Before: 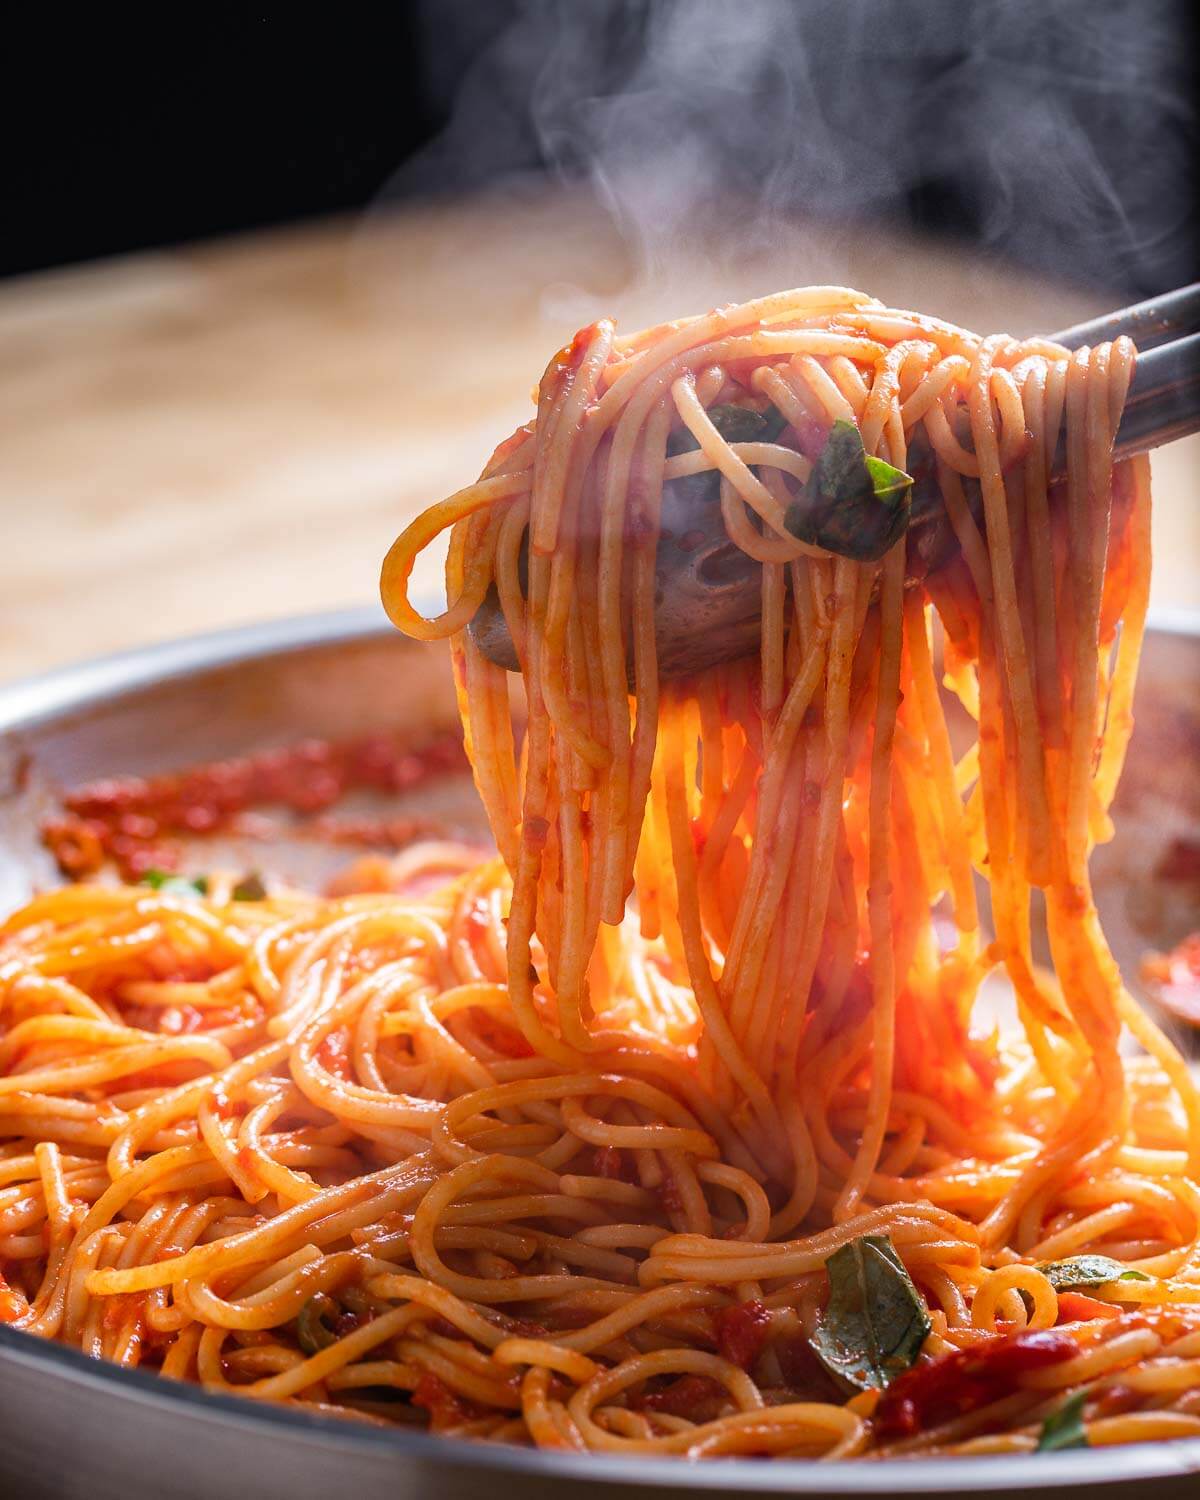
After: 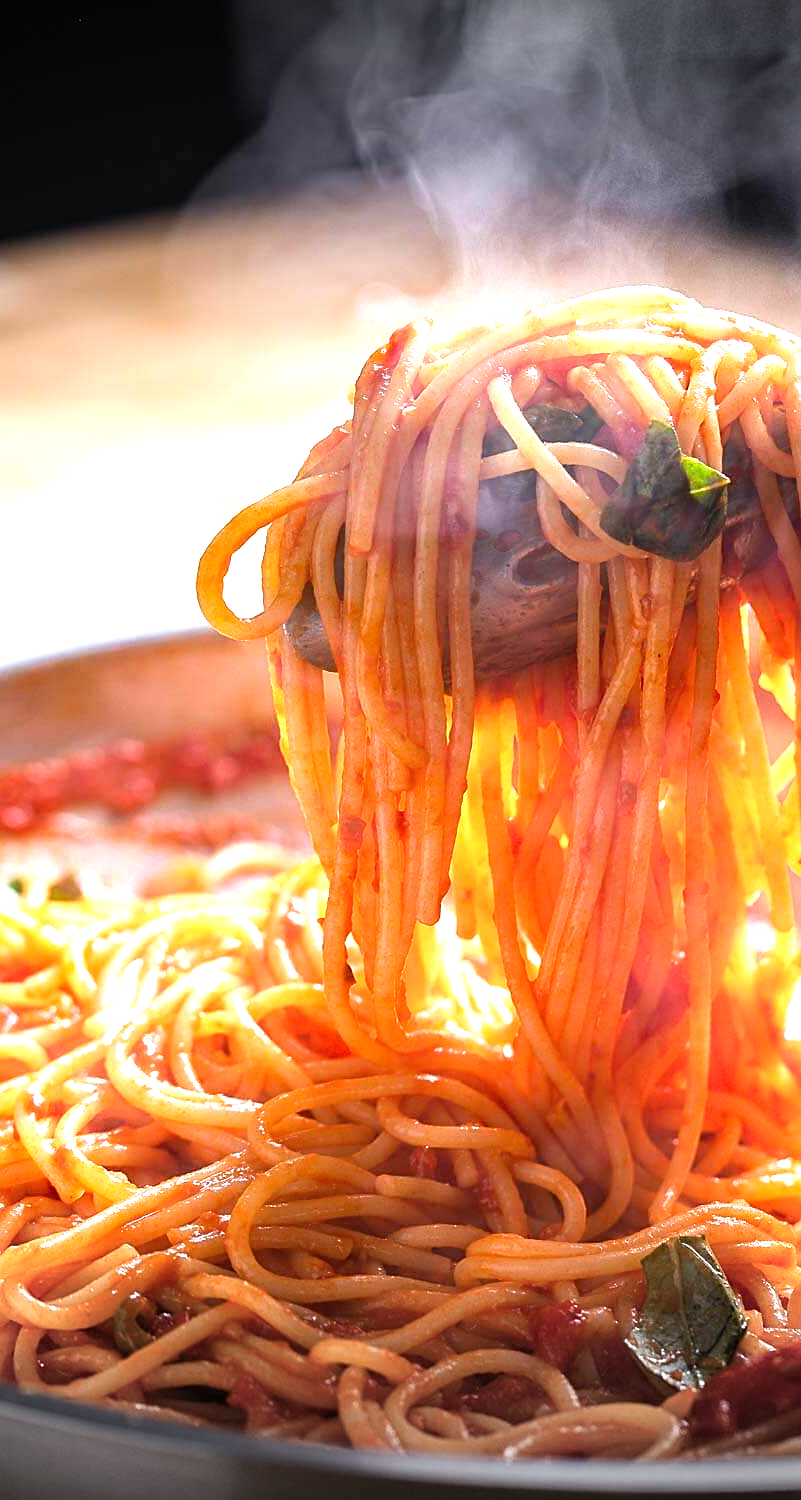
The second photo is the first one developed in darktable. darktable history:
sharpen: on, module defaults
color correction: highlights b* -0.026
exposure: black level correction 0, exposure 0.939 EV, compensate exposure bias true, compensate highlight preservation false
crop: left 15.368%, right 17.817%
vignetting: fall-off start 99.89%, brightness -0.682, width/height ratio 1.309
tone equalizer: edges refinement/feathering 500, mask exposure compensation -1.57 EV, preserve details no
